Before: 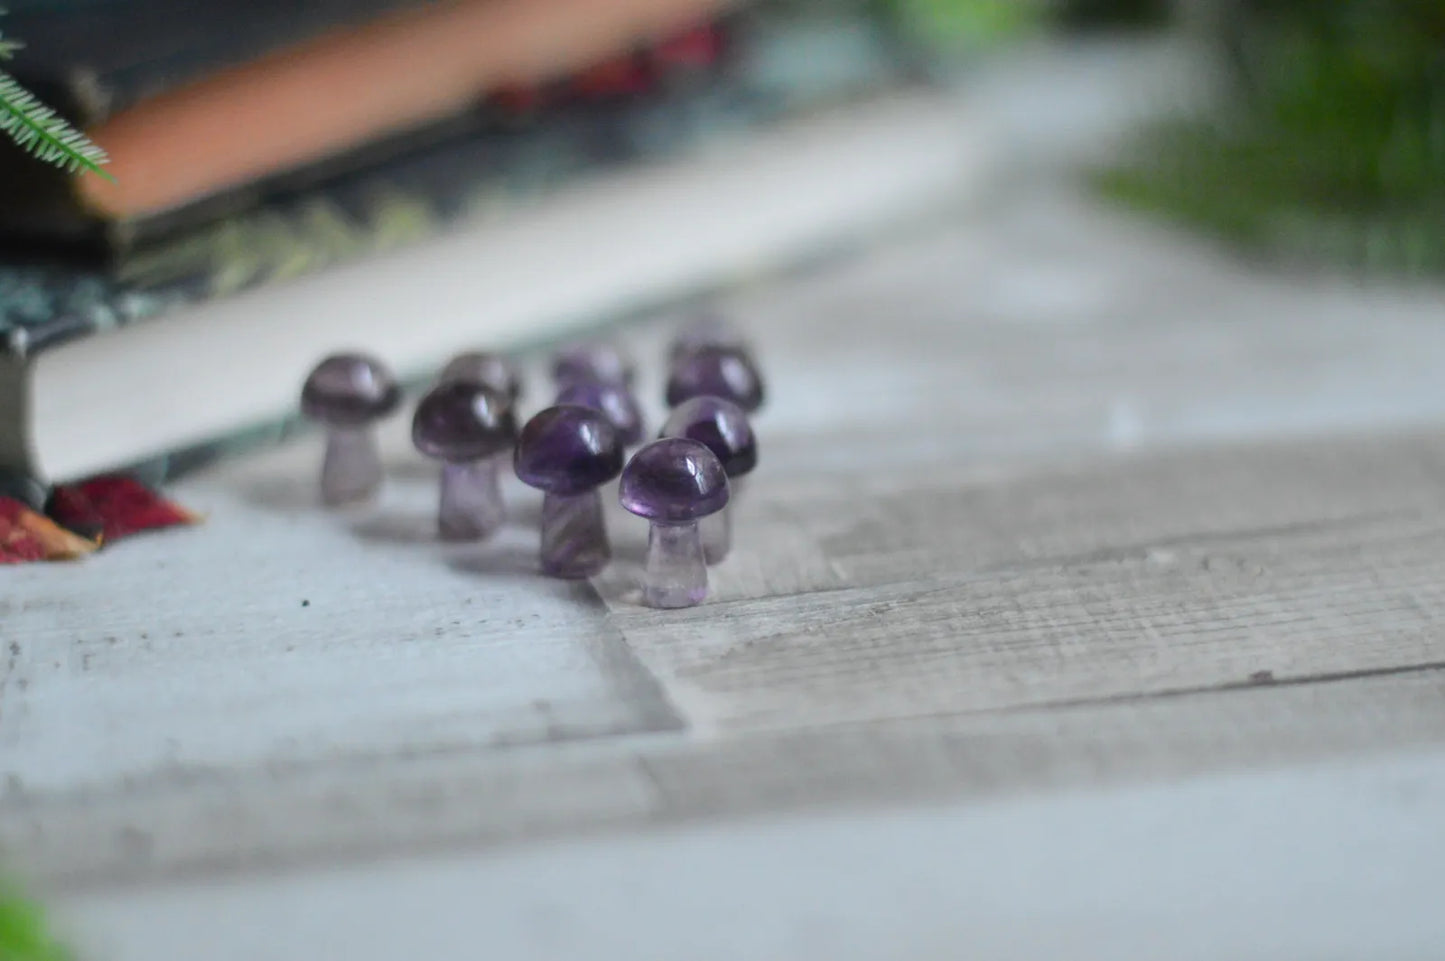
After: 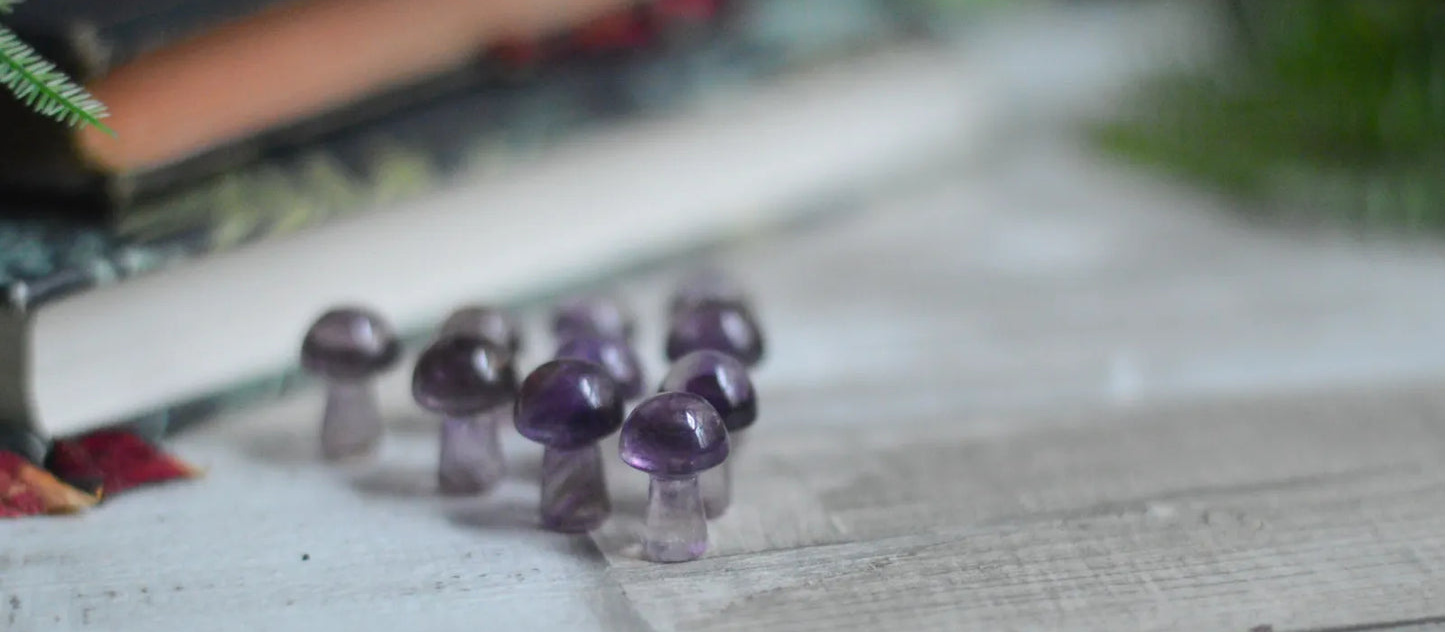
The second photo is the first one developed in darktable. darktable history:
crop and rotate: top 4.818%, bottom 29.4%
